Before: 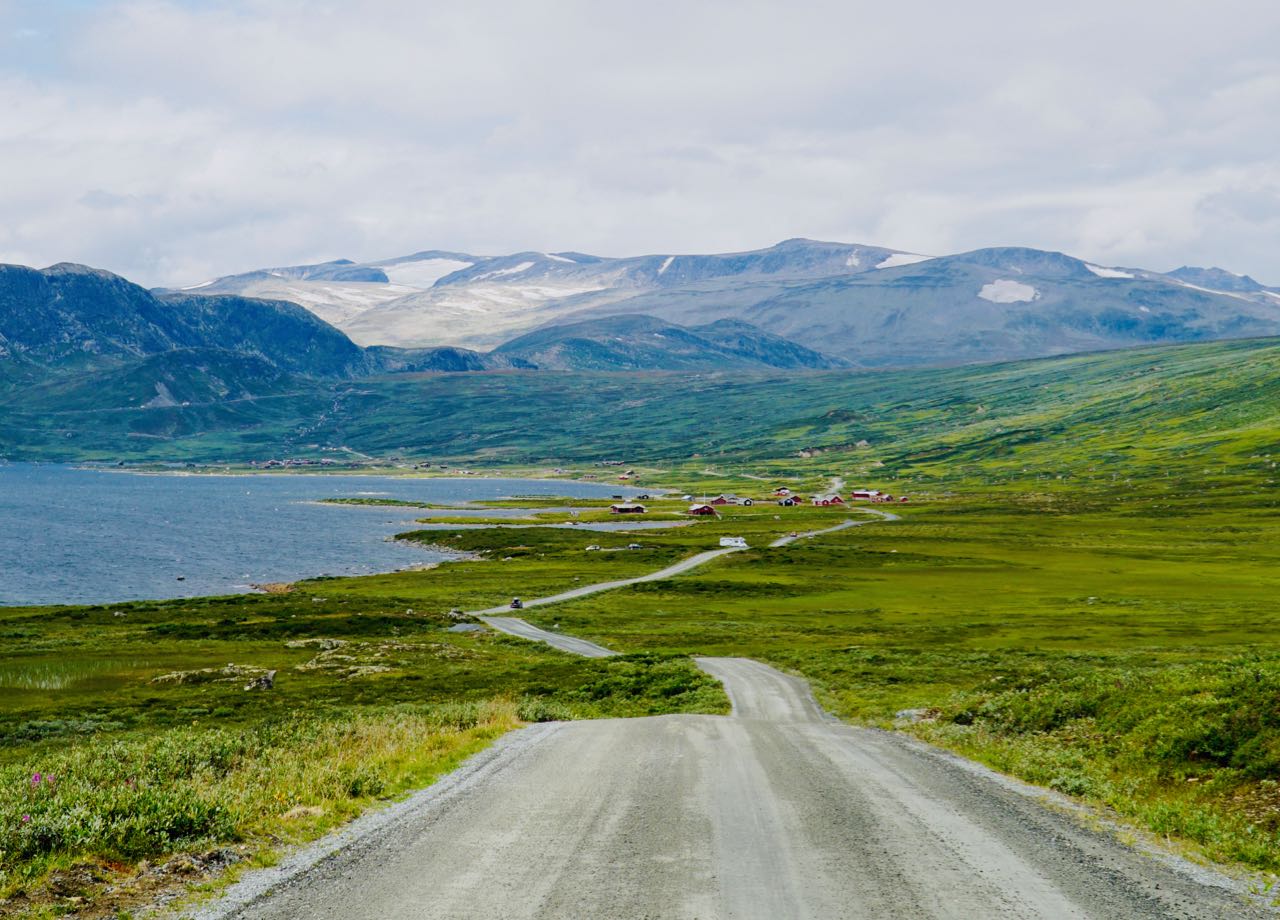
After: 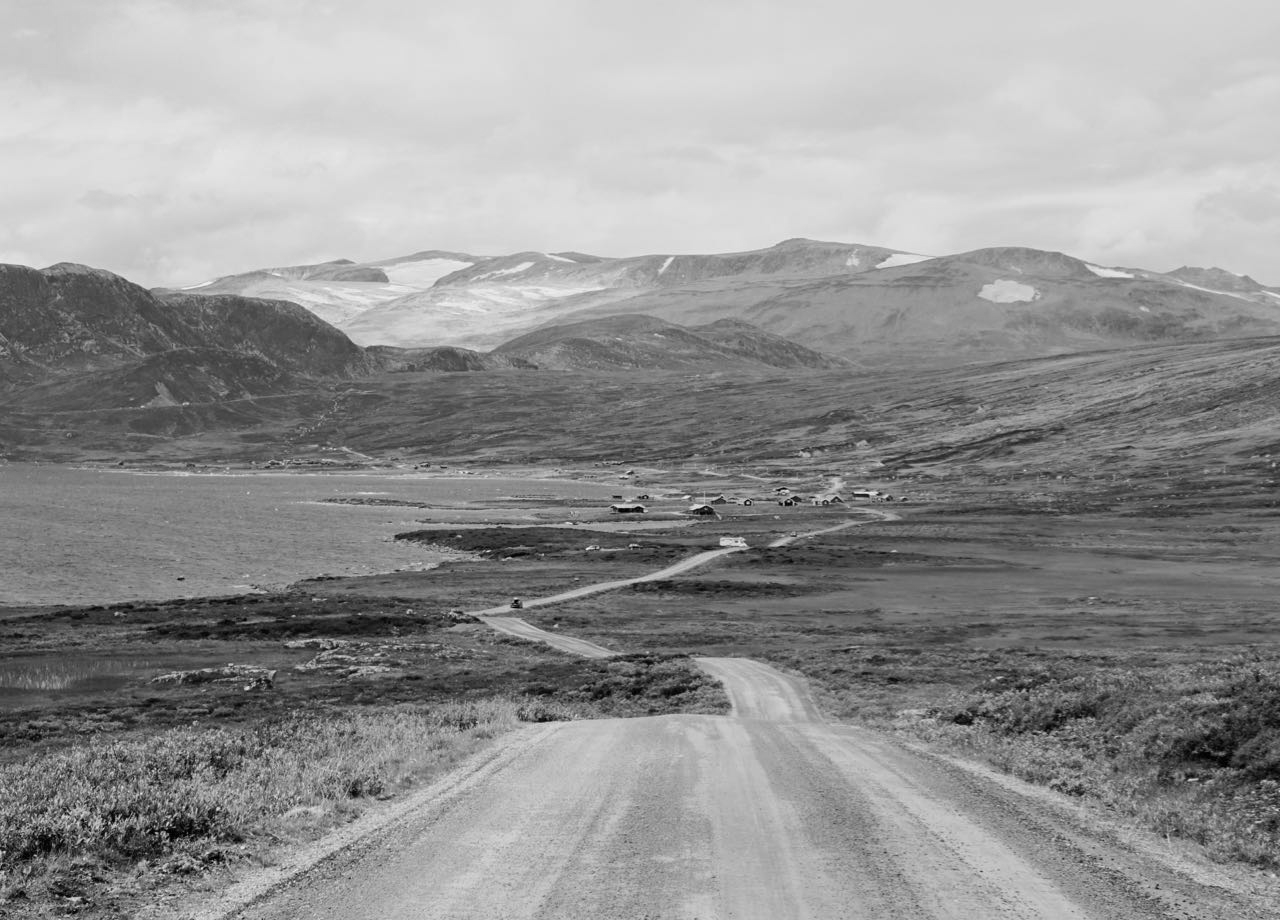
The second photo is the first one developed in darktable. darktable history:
white balance: red 1.066, blue 1.119
monochrome: a 1.94, b -0.638
